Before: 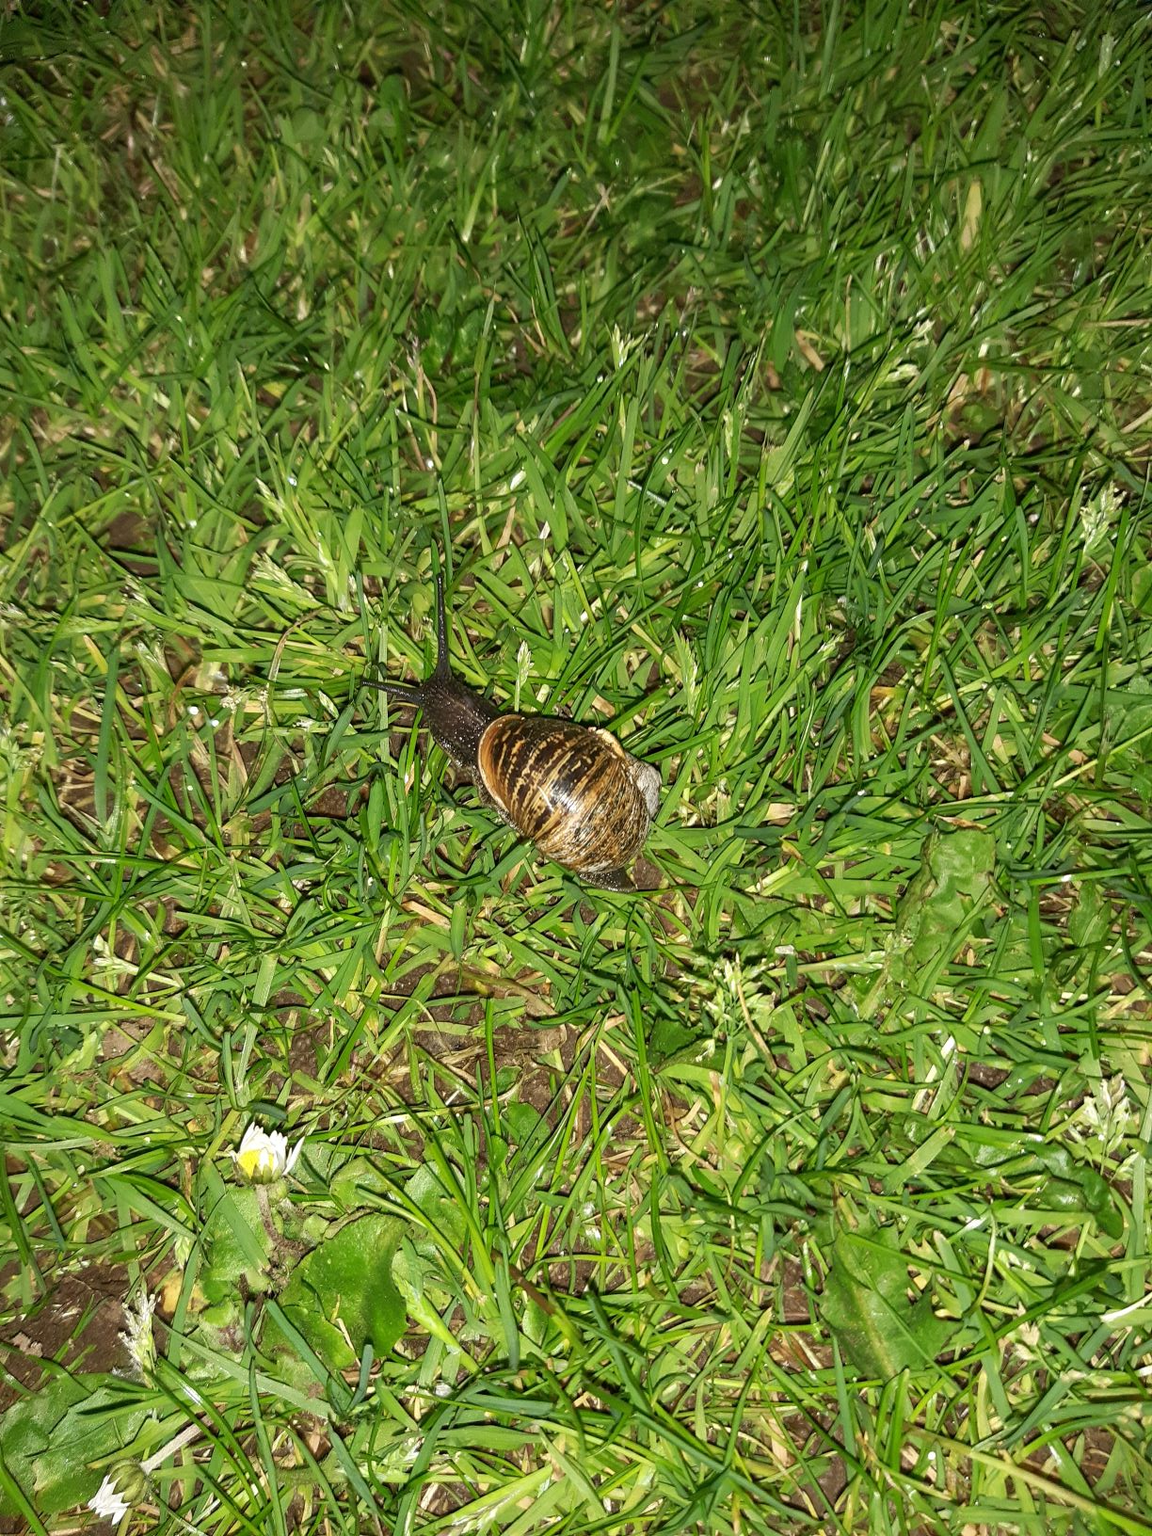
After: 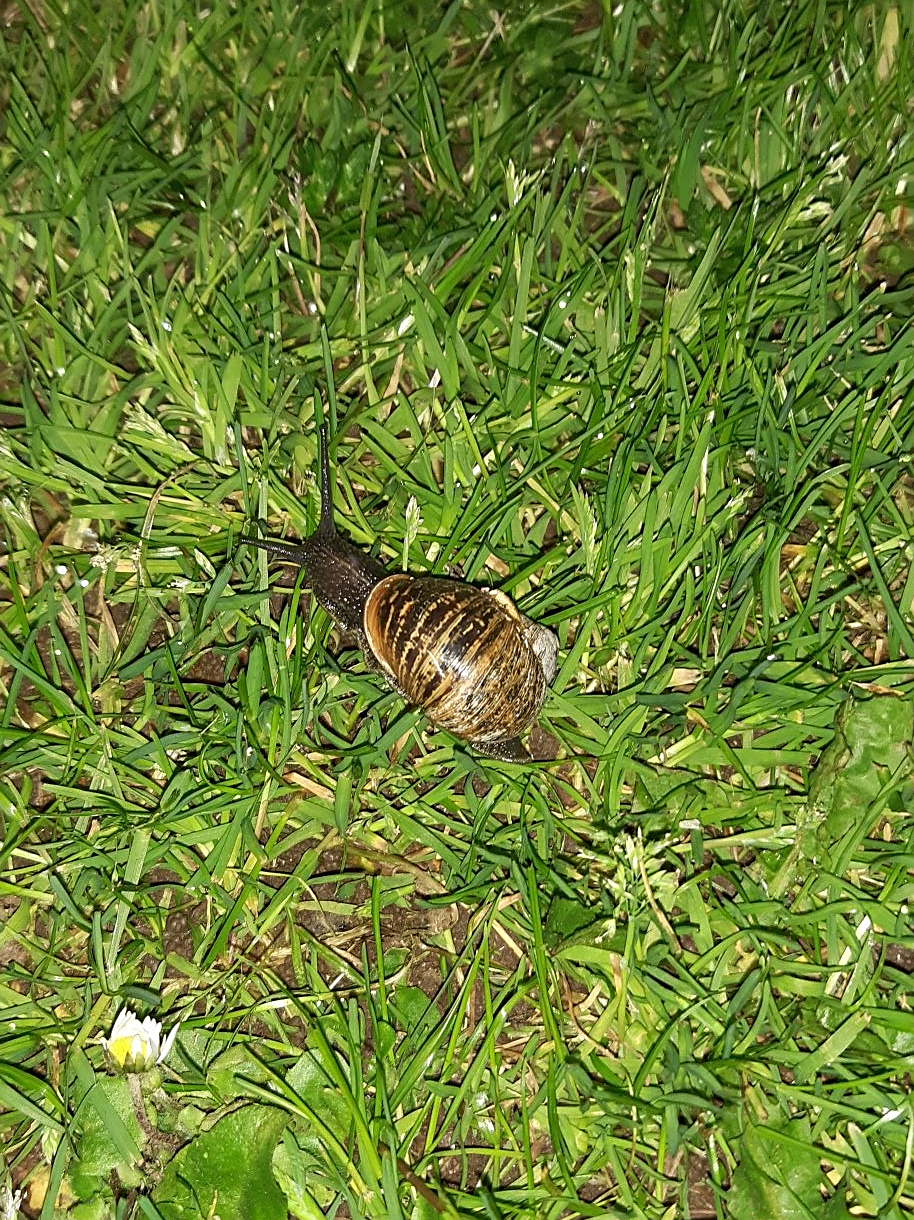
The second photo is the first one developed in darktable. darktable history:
crop and rotate: left 11.831%, top 11.346%, right 13.429%, bottom 13.899%
white balance: emerald 1
sharpen: on, module defaults
